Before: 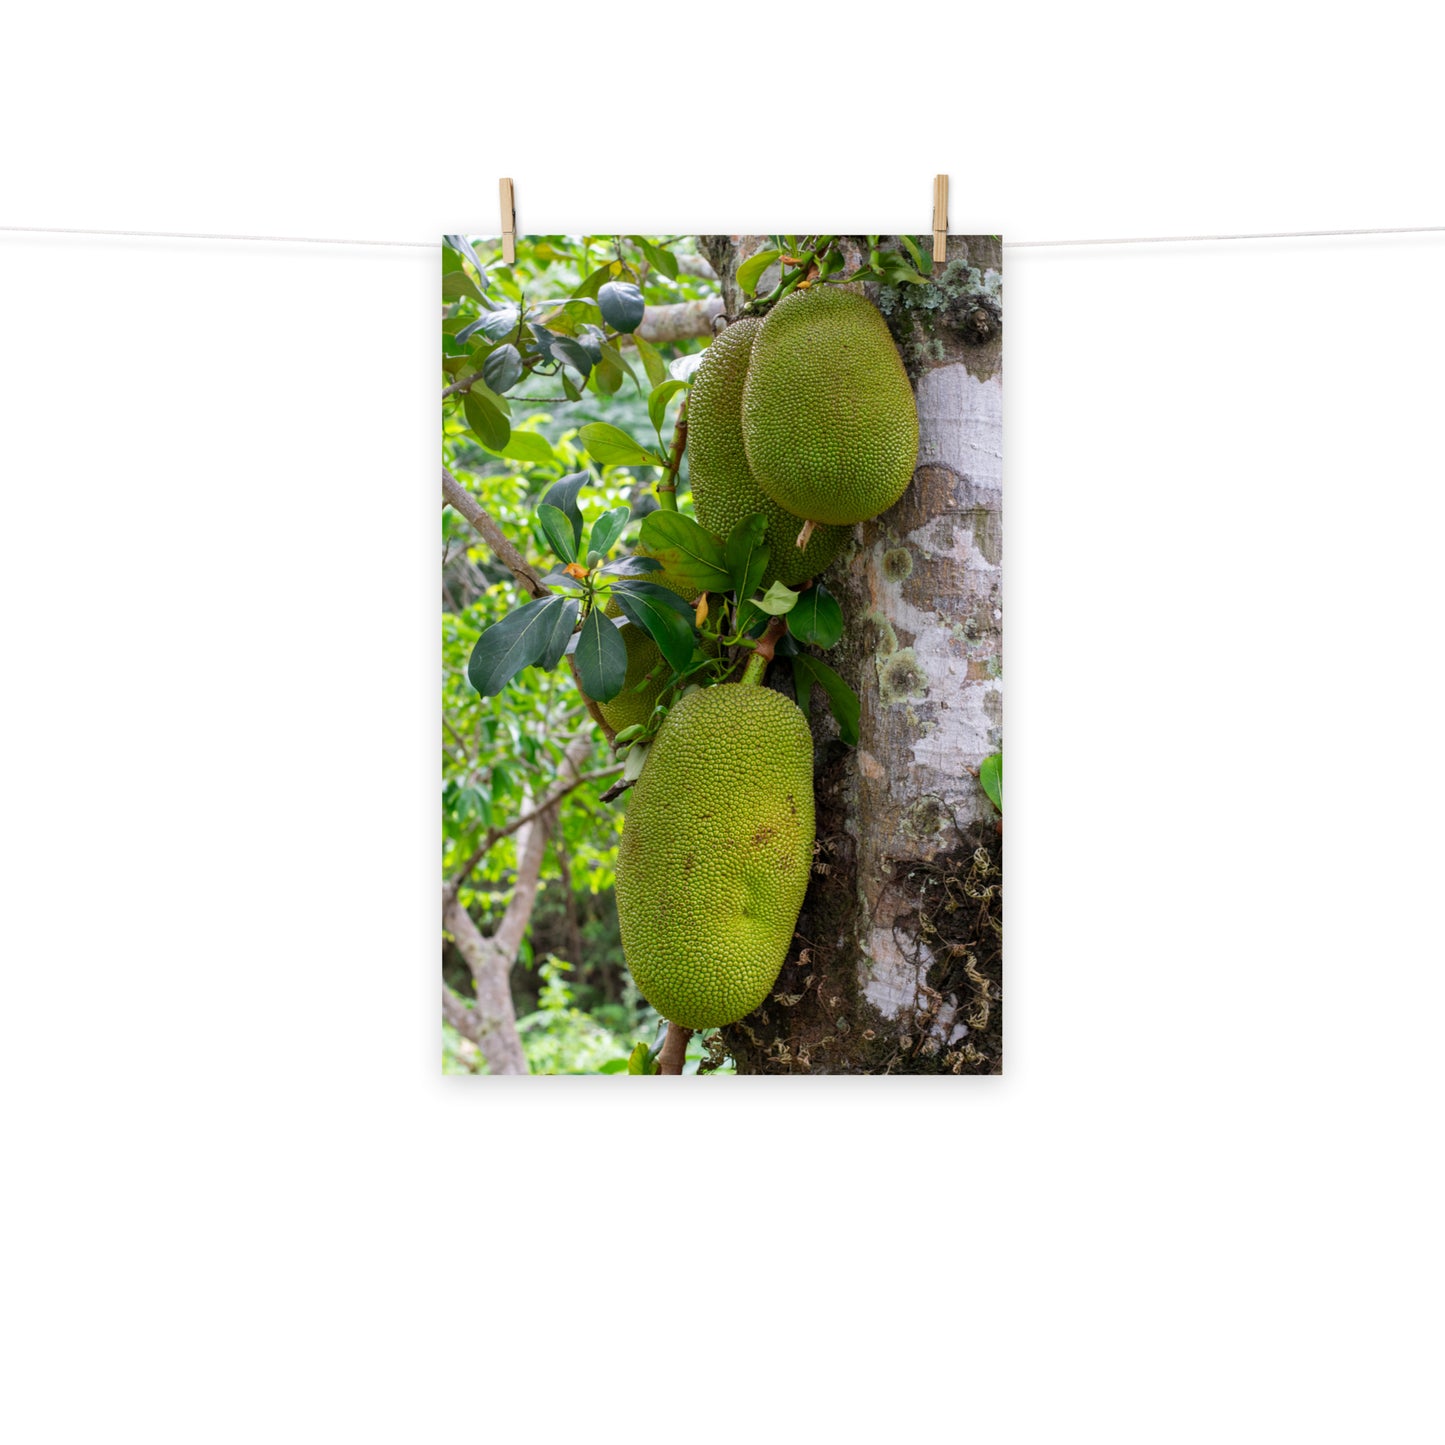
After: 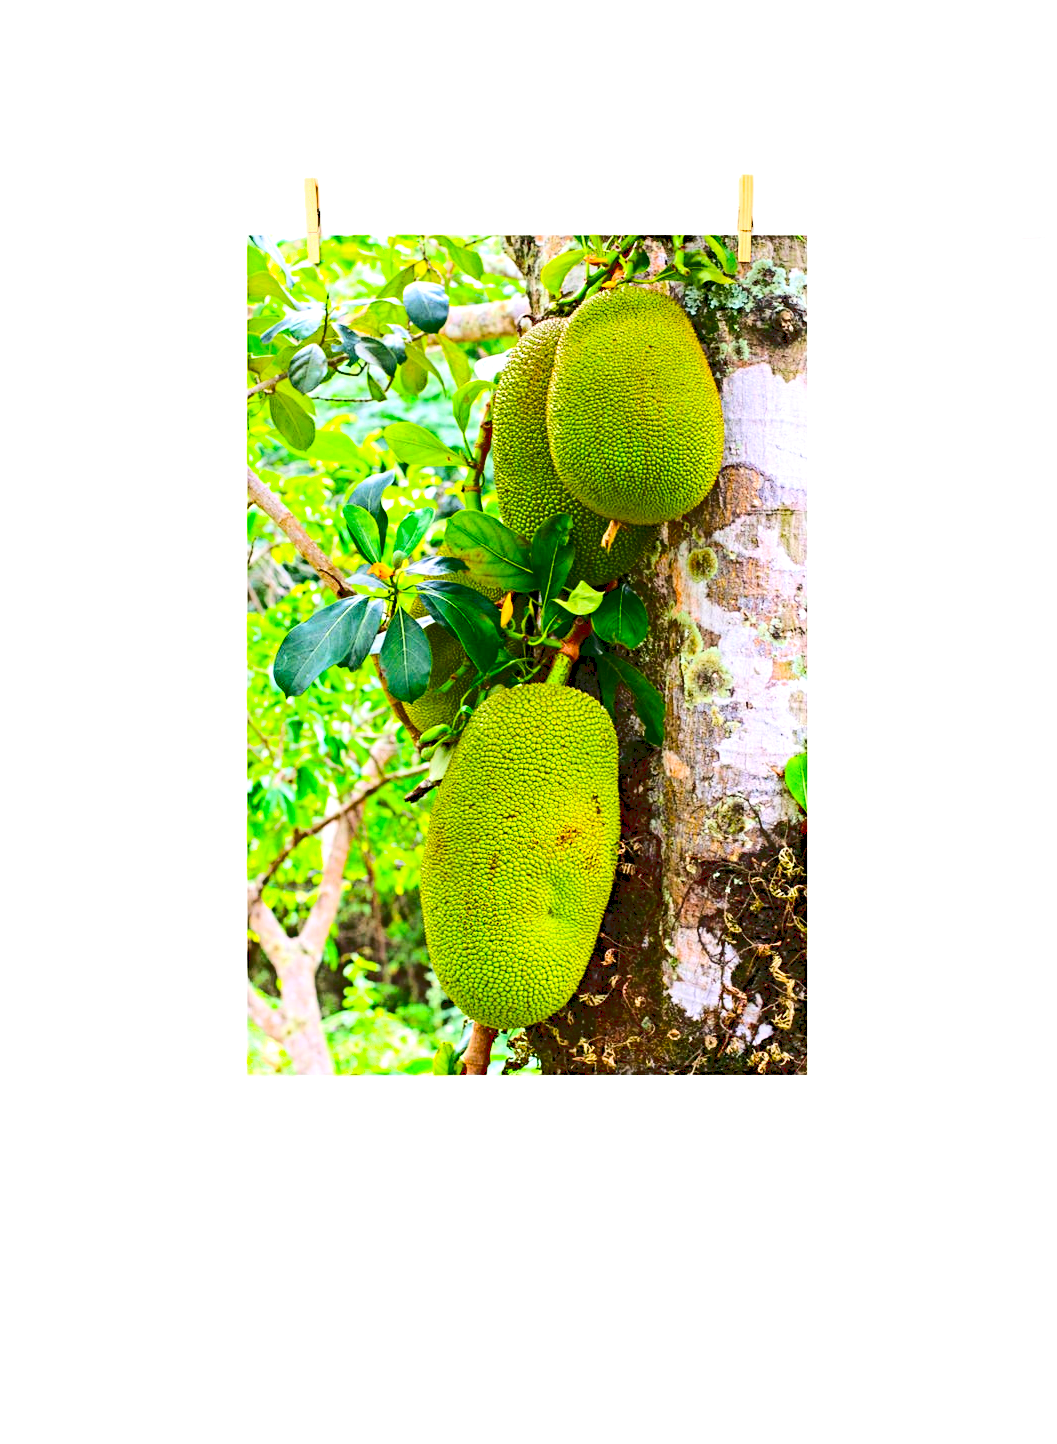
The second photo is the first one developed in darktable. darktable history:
color balance rgb: perceptual saturation grading › global saturation 29.332%, perceptual saturation grading › mid-tones 12.125%, perceptual saturation grading › shadows 9.775%, global vibrance 20%
shadows and highlights: shadows -68.94, highlights 35.89, soften with gaussian
tone curve: curves: ch0 [(0, 0) (0.003, 0.112) (0.011, 0.115) (0.025, 0.111) (0.044, 0.114) (0.069, 0.126) (0.1, 0.144) (0.136, 0.164) (0.177, 0.196) (0.224, 0.249) (0.277, 0.316) (0.335, 0.401) (0.399, 0.487) (0.468, 0.571) (0.543, 0.647) (0.623, 0.728) (0.709, 0.795) (0.801, 0.866) (0.898, 0.933) (1, 1)], color space Lab, linked channels, preserve colors none
crop: left 13.522%, right 13.328%
contrast brightness saturation: contrast 0.164, saturation 0.323
sharpen: radius 4.861
exposure: black level correction 0, exposure 0.7 EV, compensate highlight preservation false
